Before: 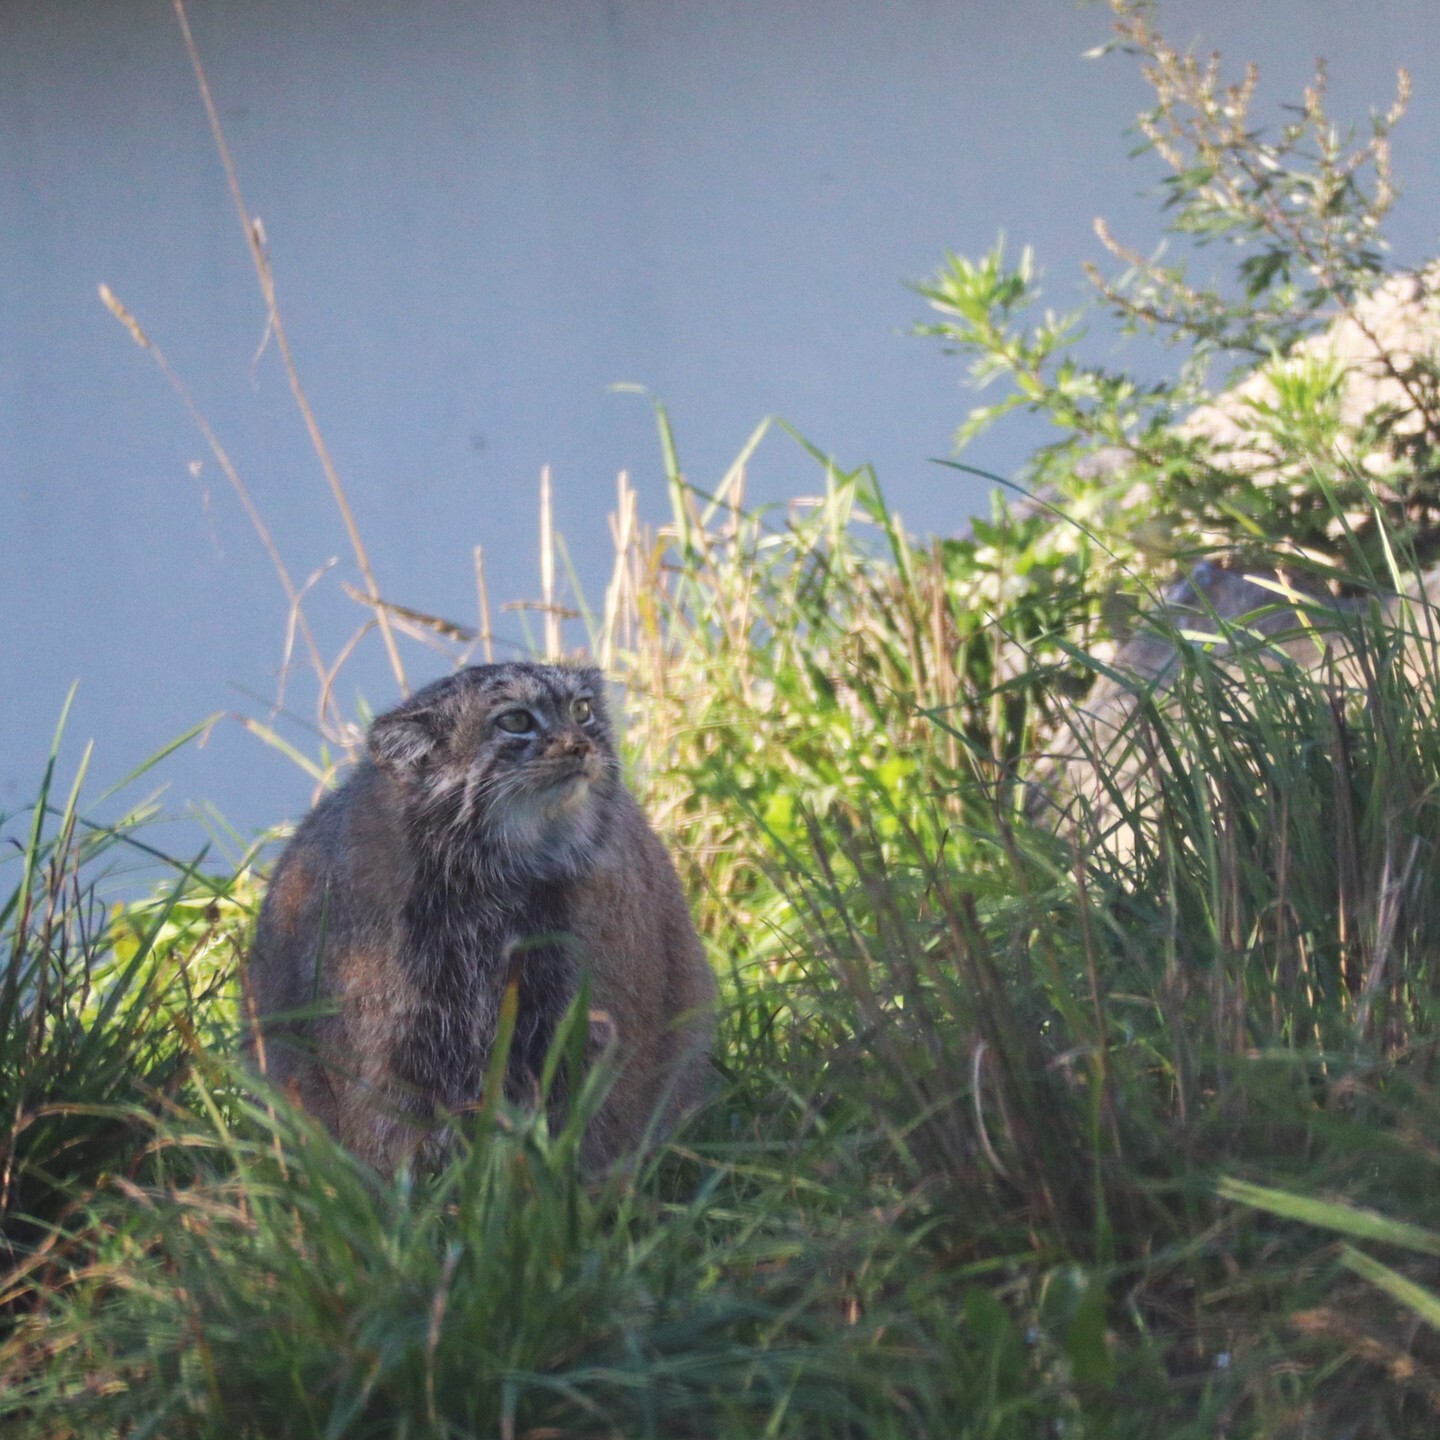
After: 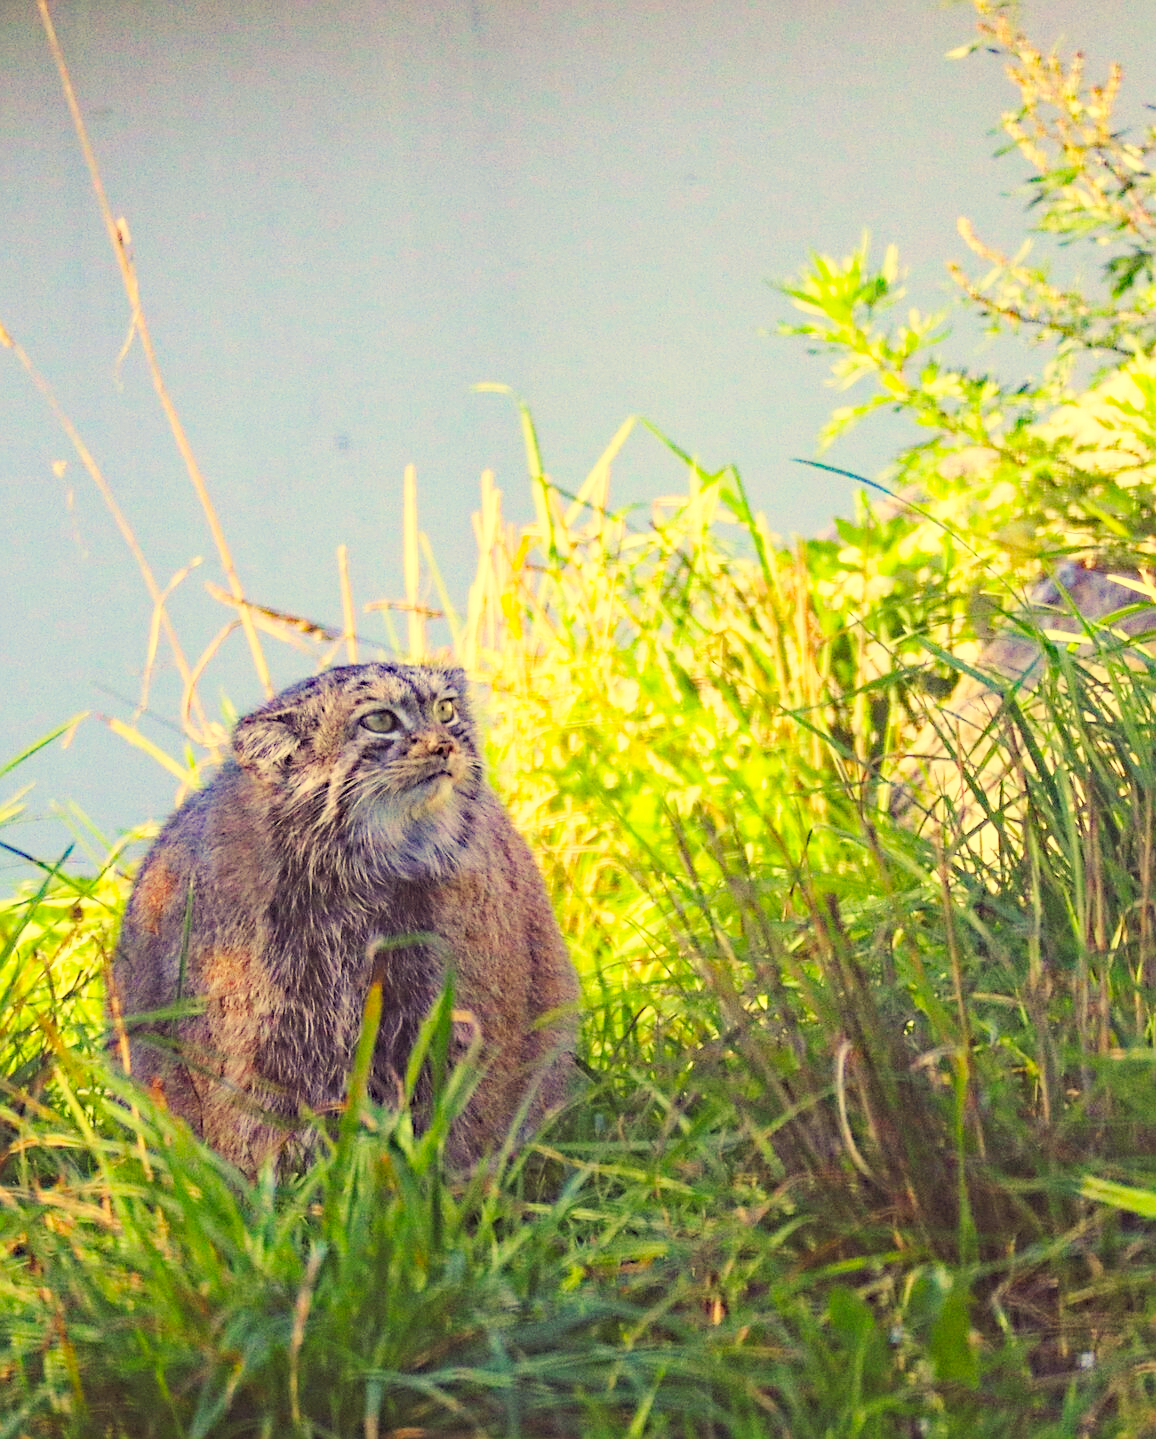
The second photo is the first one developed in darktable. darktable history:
crop and rotate: left 9.485%, right 10.2%
sharpen: on, module defaults
haze removal: strength 0.528, distance 0.919, compatibility mode true, adaptive false
contrast brightness saturation: contrast 0.096, brightness 0.302, saturation 0.137
color correction: highlights a* -0.354, highlights b* 39.89, shadows a* 9.52, shadows b* -0.524
contrast equalizer: octaves 7, y [[0.6 ×6], [0.55 ×6], [0 ×6], [0 ×6], [0 ×6]], mix -0.287
base curve: curves: ch0 [(0, 0) (0.028, 0.03) (0.121, 0.232) (0.46, 0.748) (0.859, 0.968) (1, 1)], preserve colors none
